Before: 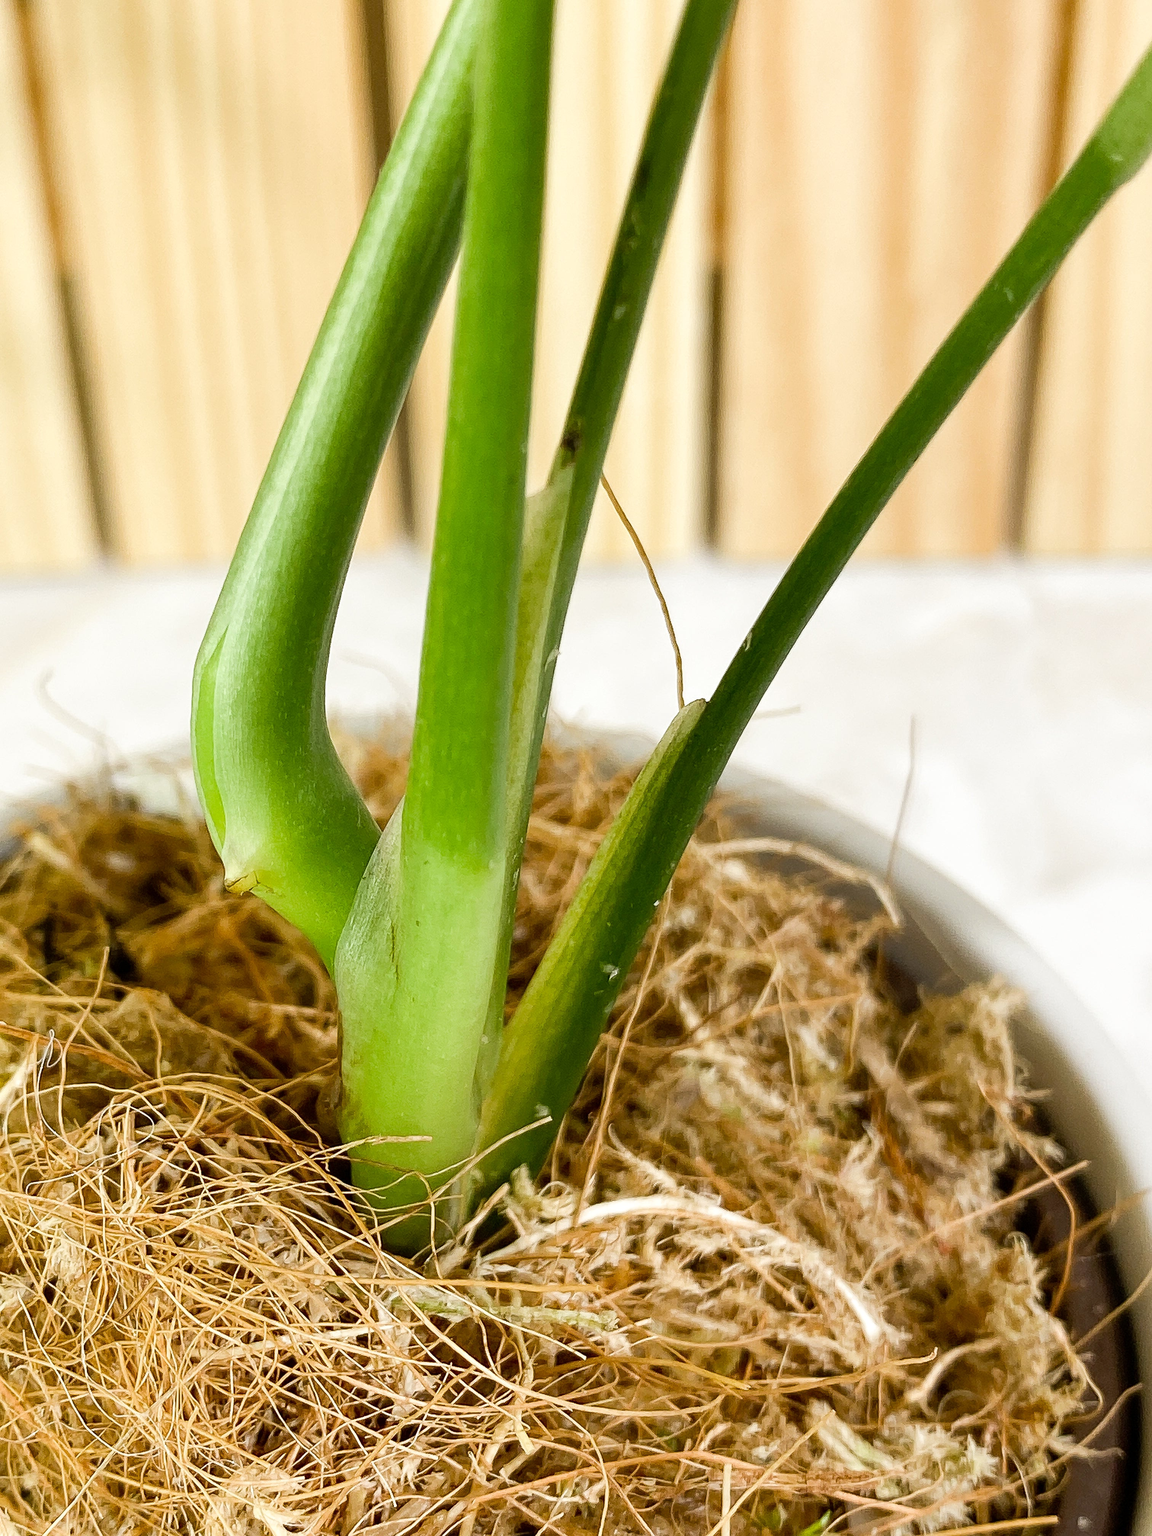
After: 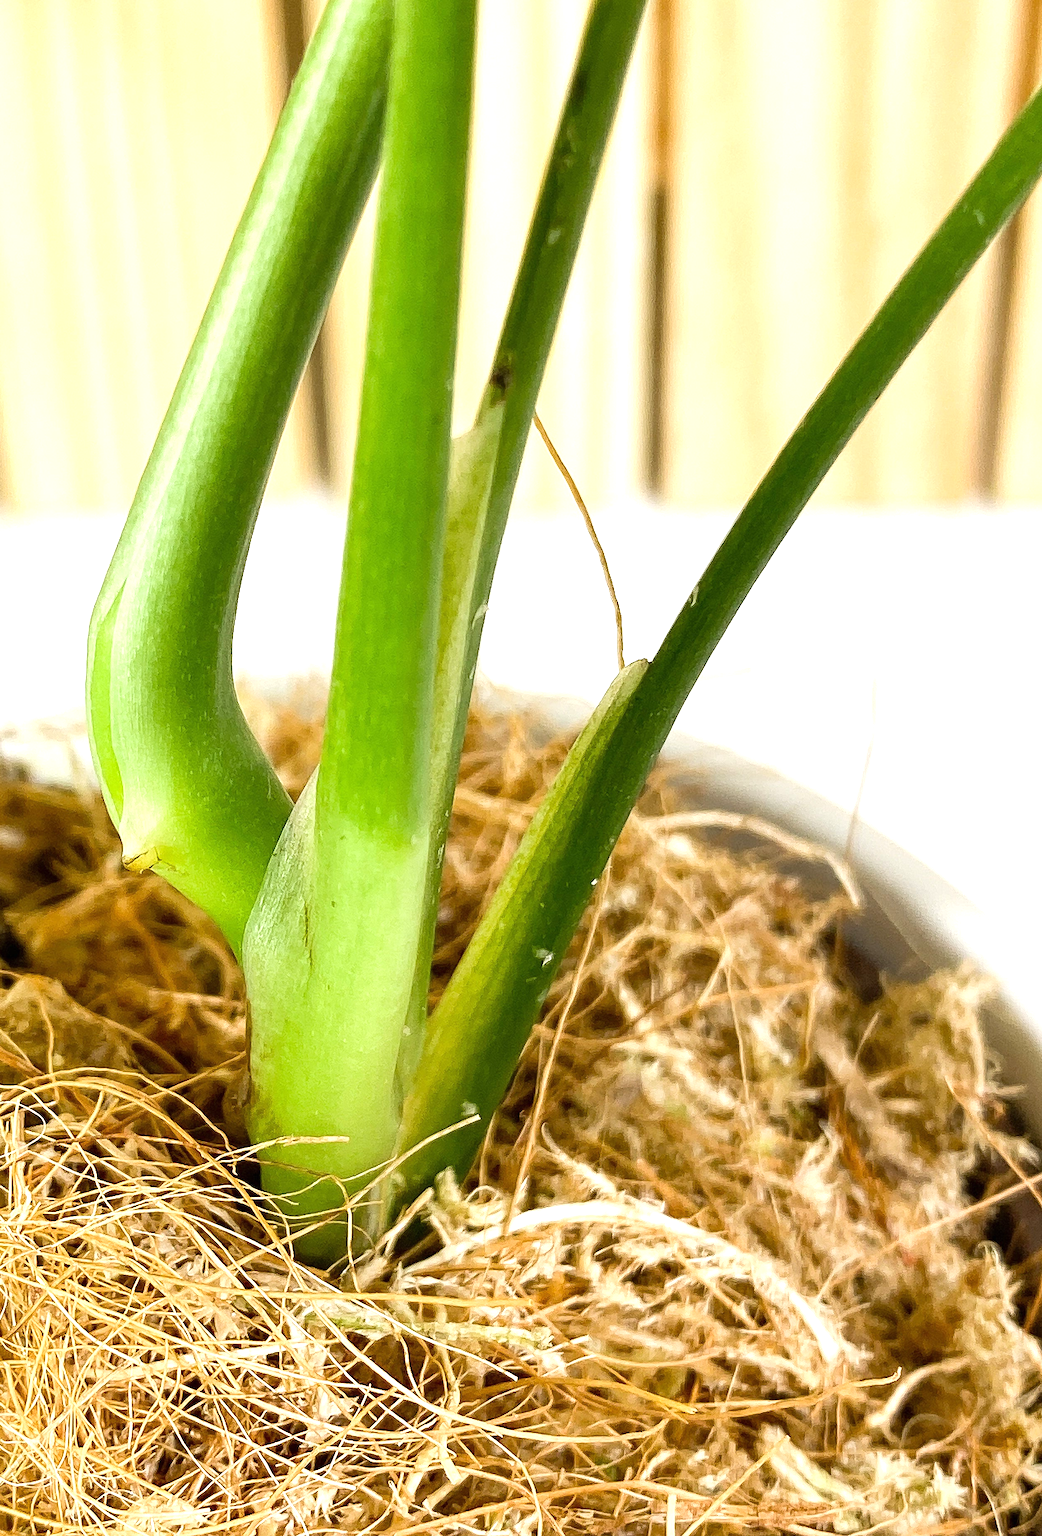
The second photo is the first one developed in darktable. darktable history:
crop: left 9.807%, top 6.259%, right 7.334%, bottom 2.177%
exposure: black level correction 0, exposure 0.6 EV, compensate highlight preservation false
